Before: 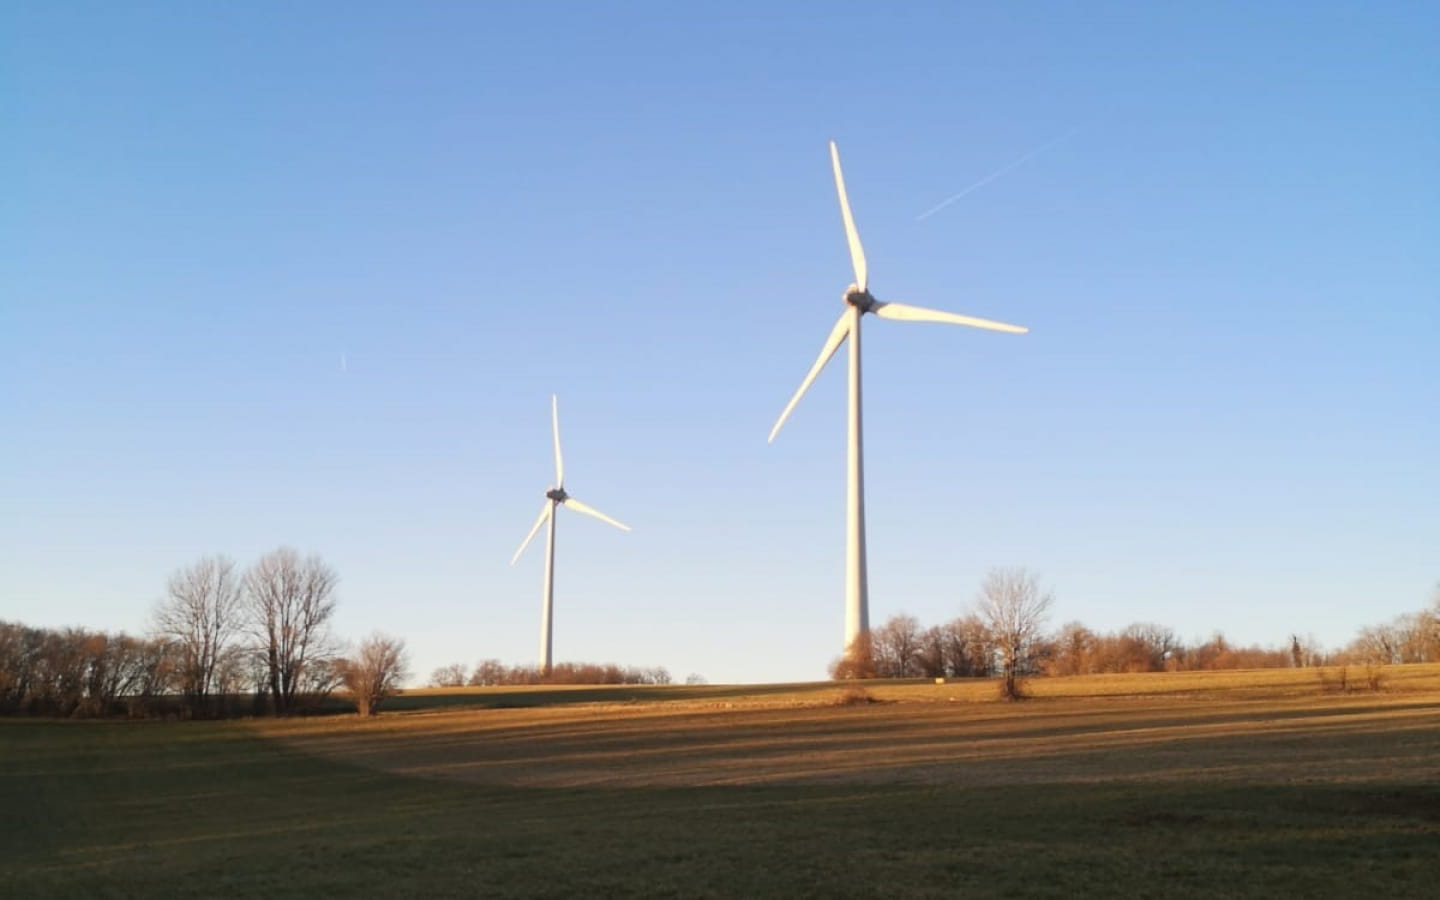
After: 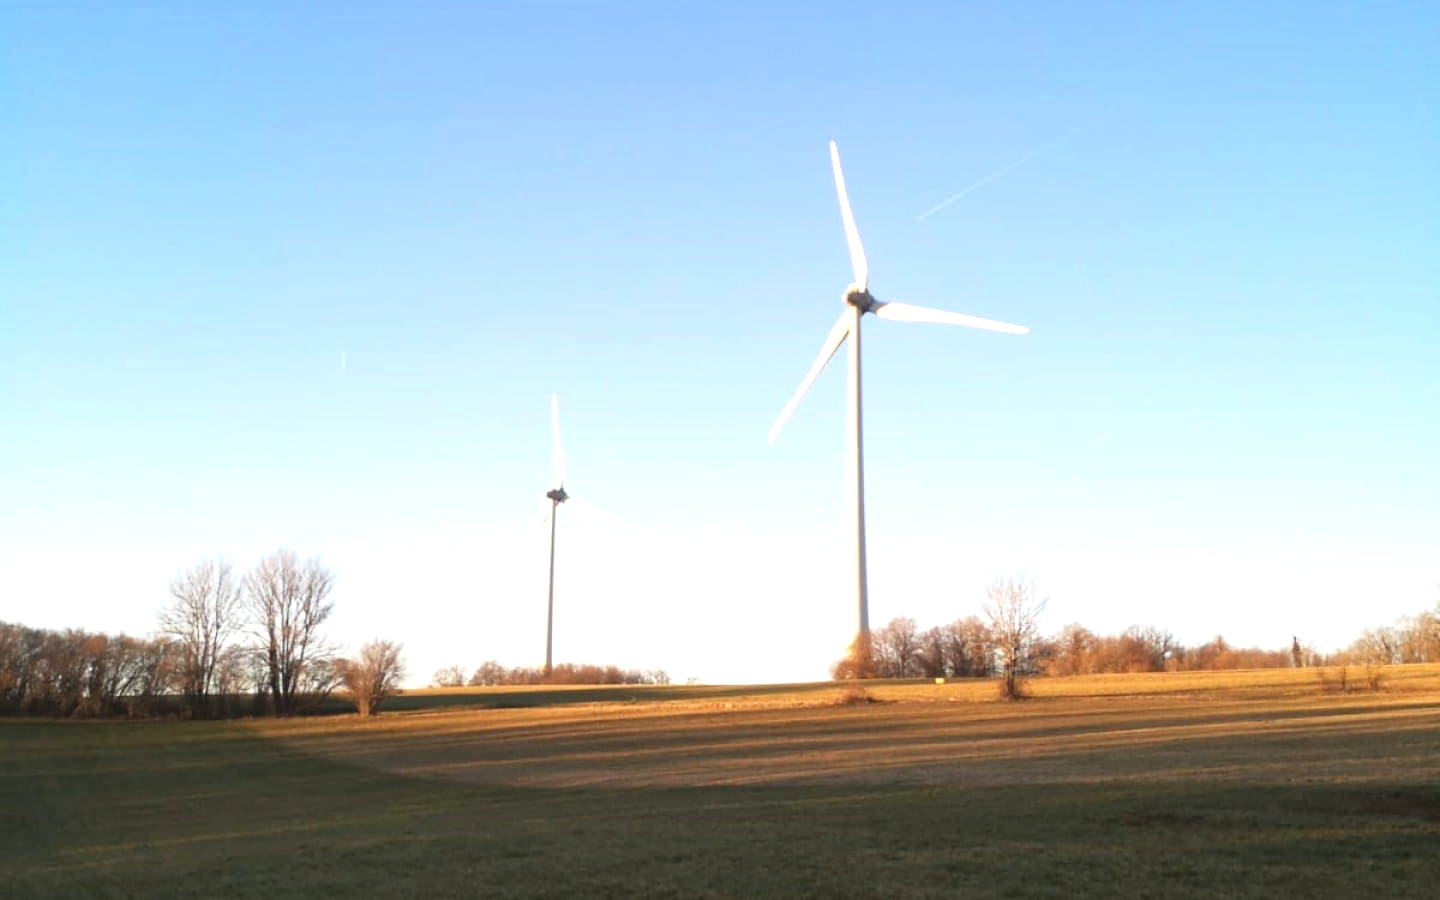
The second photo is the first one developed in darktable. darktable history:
exposure: black level correction 0, exposure 0.7 EV, compensate highlight preservation false
